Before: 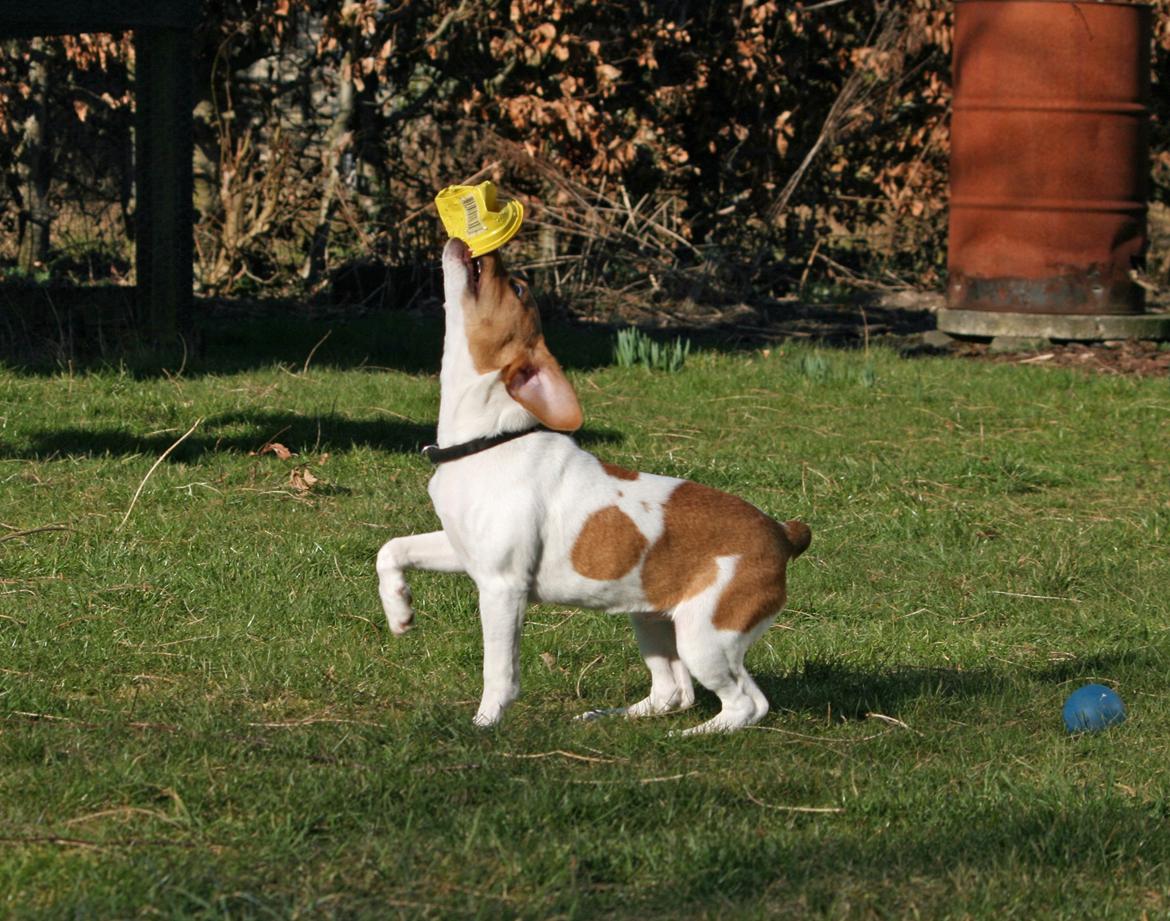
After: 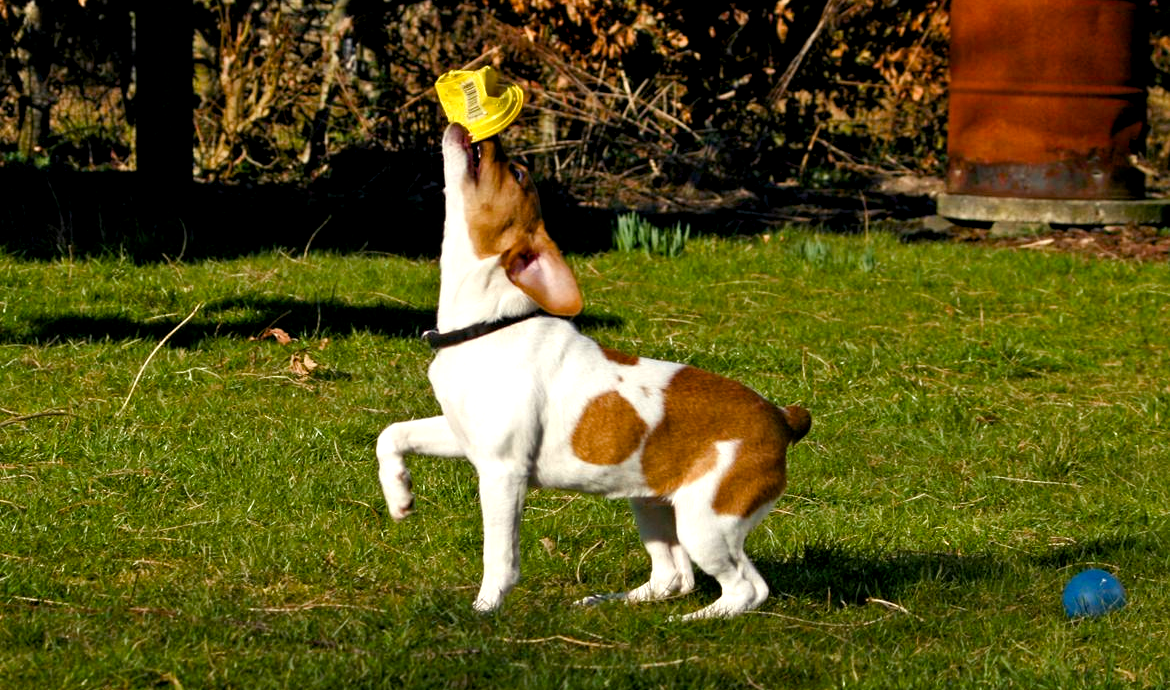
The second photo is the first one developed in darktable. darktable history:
tone equalizer: on, module defaults
color balance rgb: shadows lift › luminance -21.66%, shadows lift › chroma 6.57%, shadows lift › hue 270°, power › chroma 0.68%, power › hue 60°, highlights gain › luminance 6.08%, highlights gain › chroma 1.33%, highlights gain › hue 90°, global offset › luminance -0.87%, perceptual saturation grading › global saturation 26.86%, perceptual saturation grading › highlights -28.39%, perceptual saturation grading › mid-tones 15.22%, perceptual saturation grading › shadows 33.98%, perceptual brilliance grading › highlights 10%, perceptual brilliance grading › mid-tones 5%
crop and rotate: top 12.5%, bottom 12.5%
